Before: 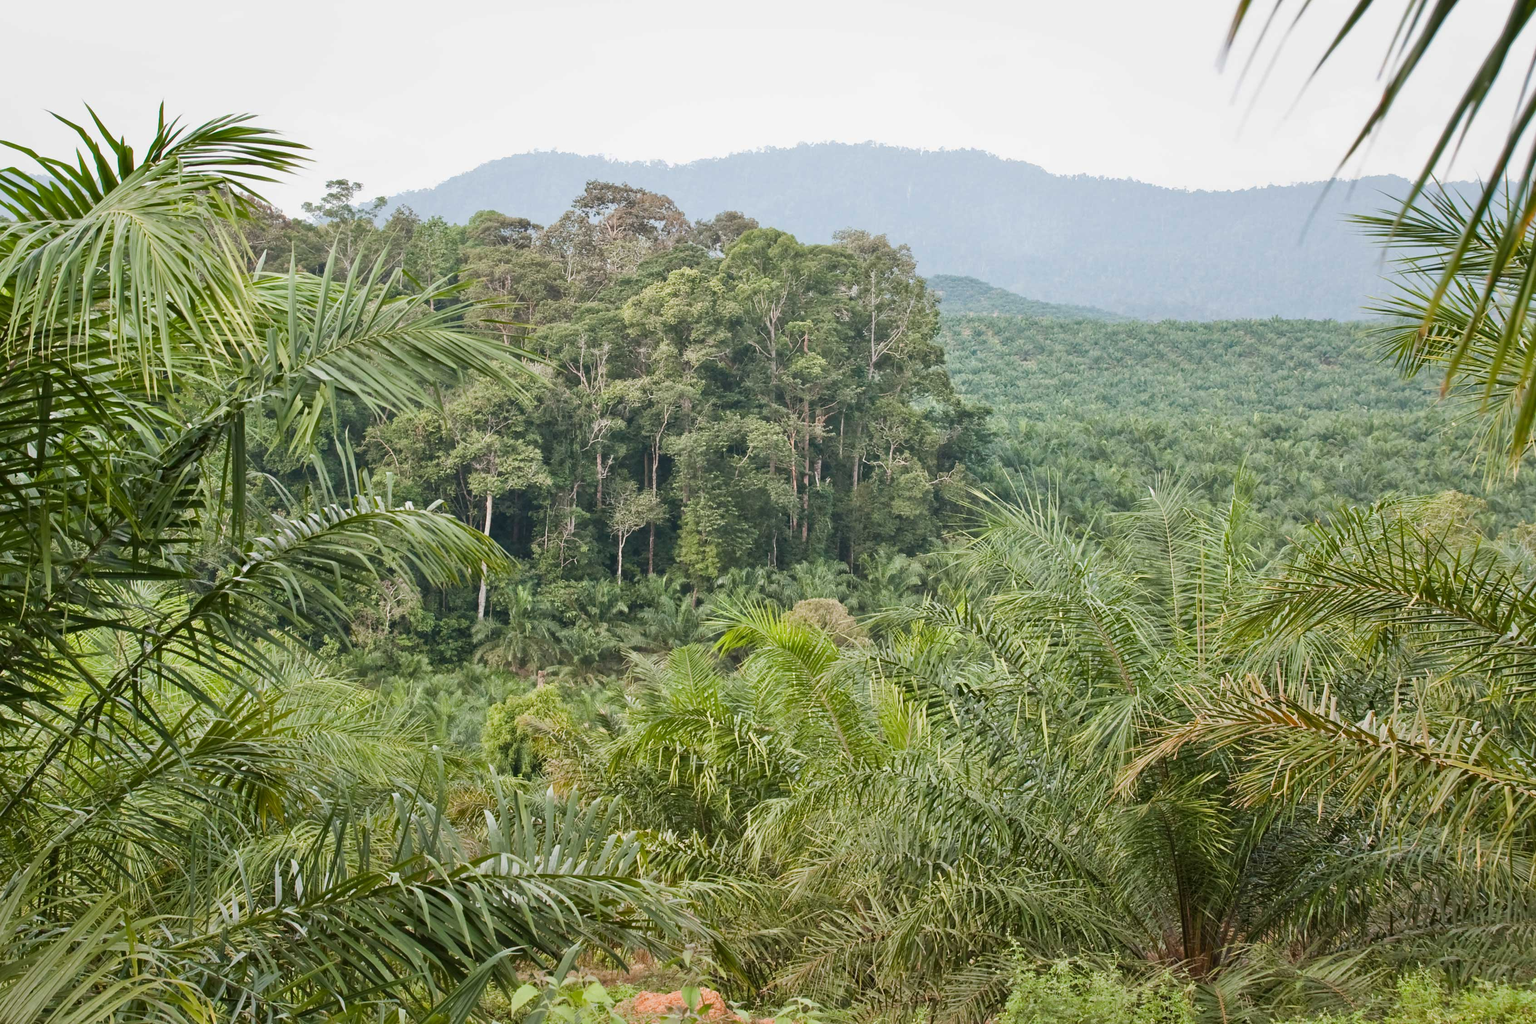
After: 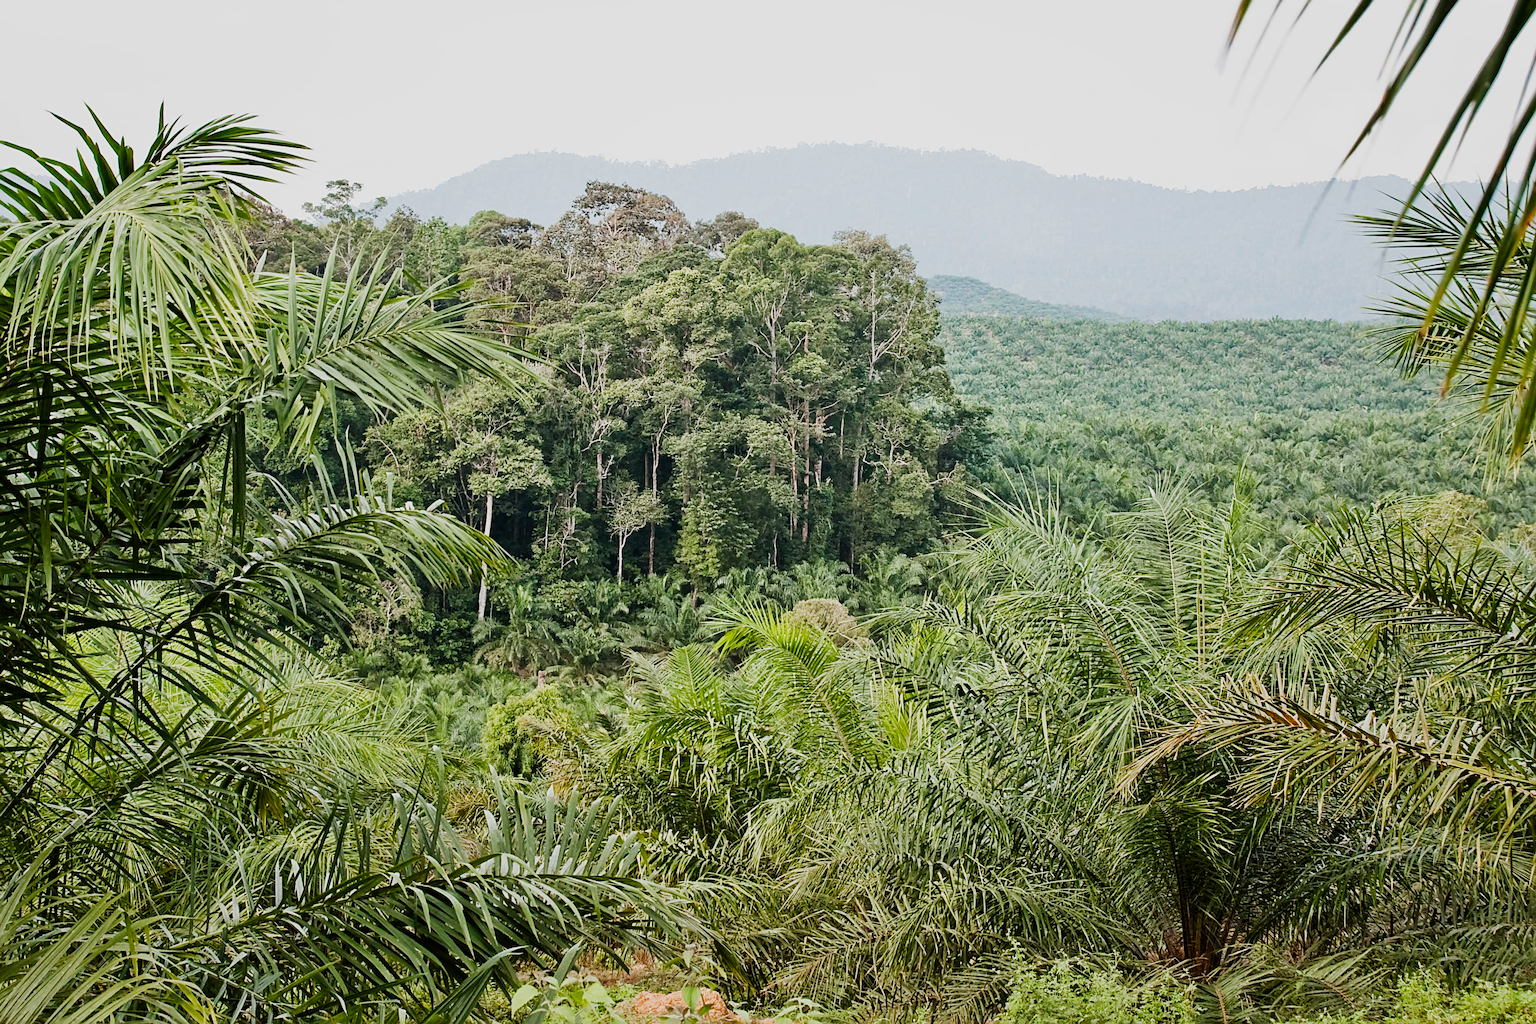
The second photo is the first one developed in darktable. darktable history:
sharpen: radius 3.119
sigmoid: contrast 1.8, skew -0.2, preserve hue 0%, red attenuation 0.1, red rotation 0.035, green attenuation 0.1, green rotation -0.017, blue attenuation 0.15, blue rotation -0.052, base primaries Rec2020
